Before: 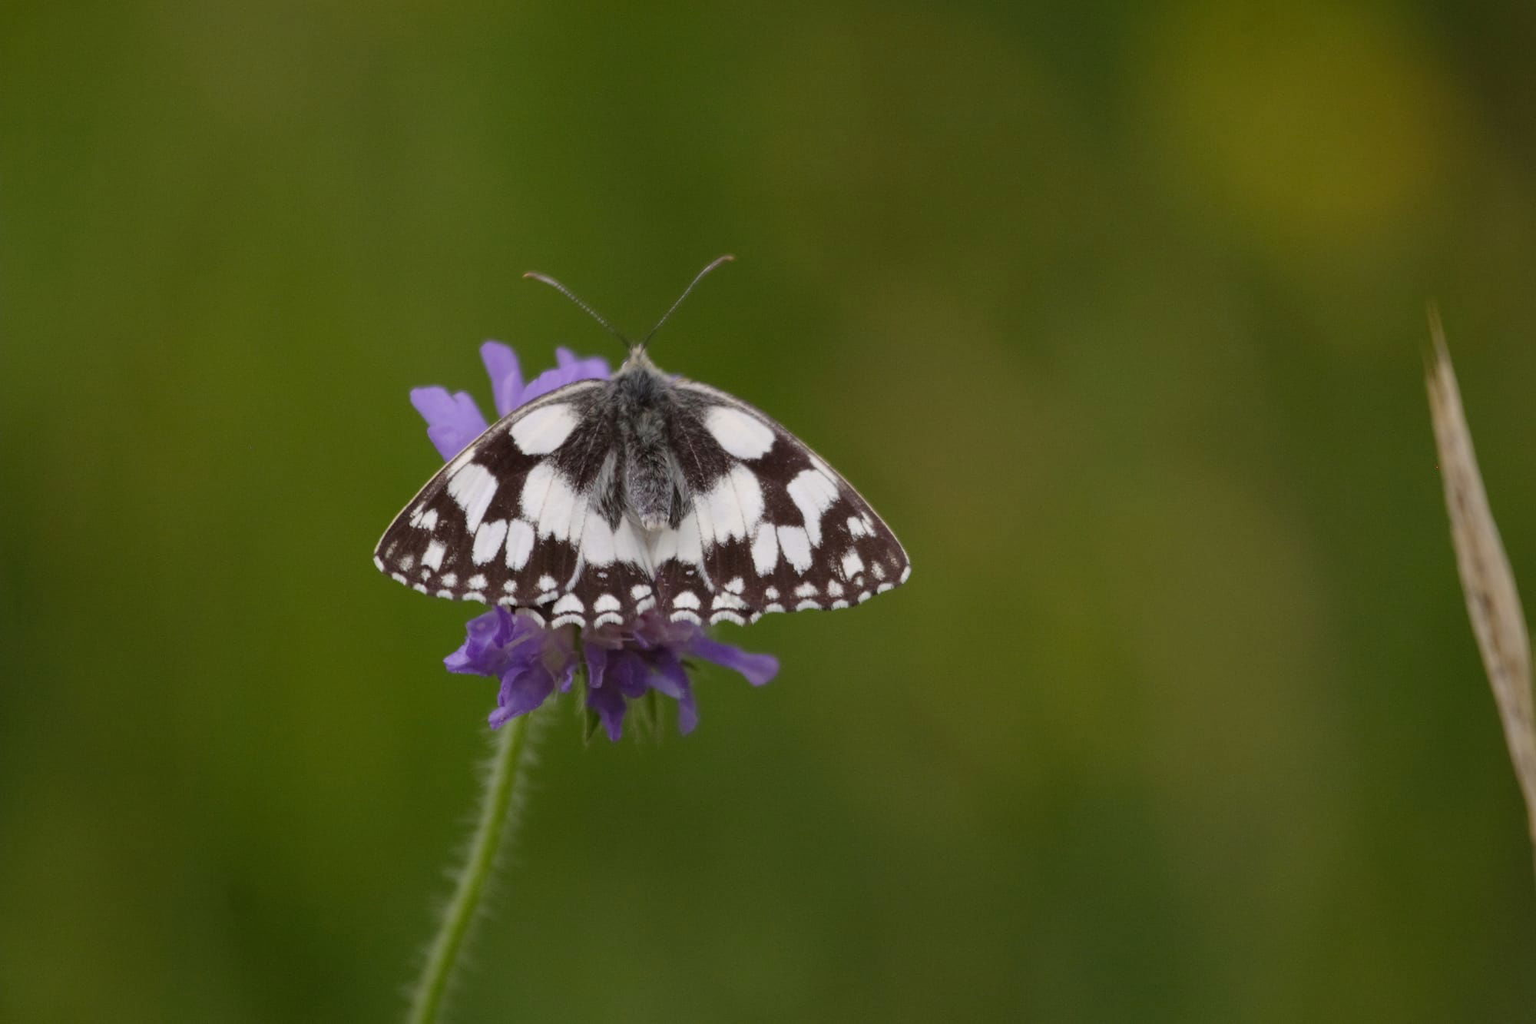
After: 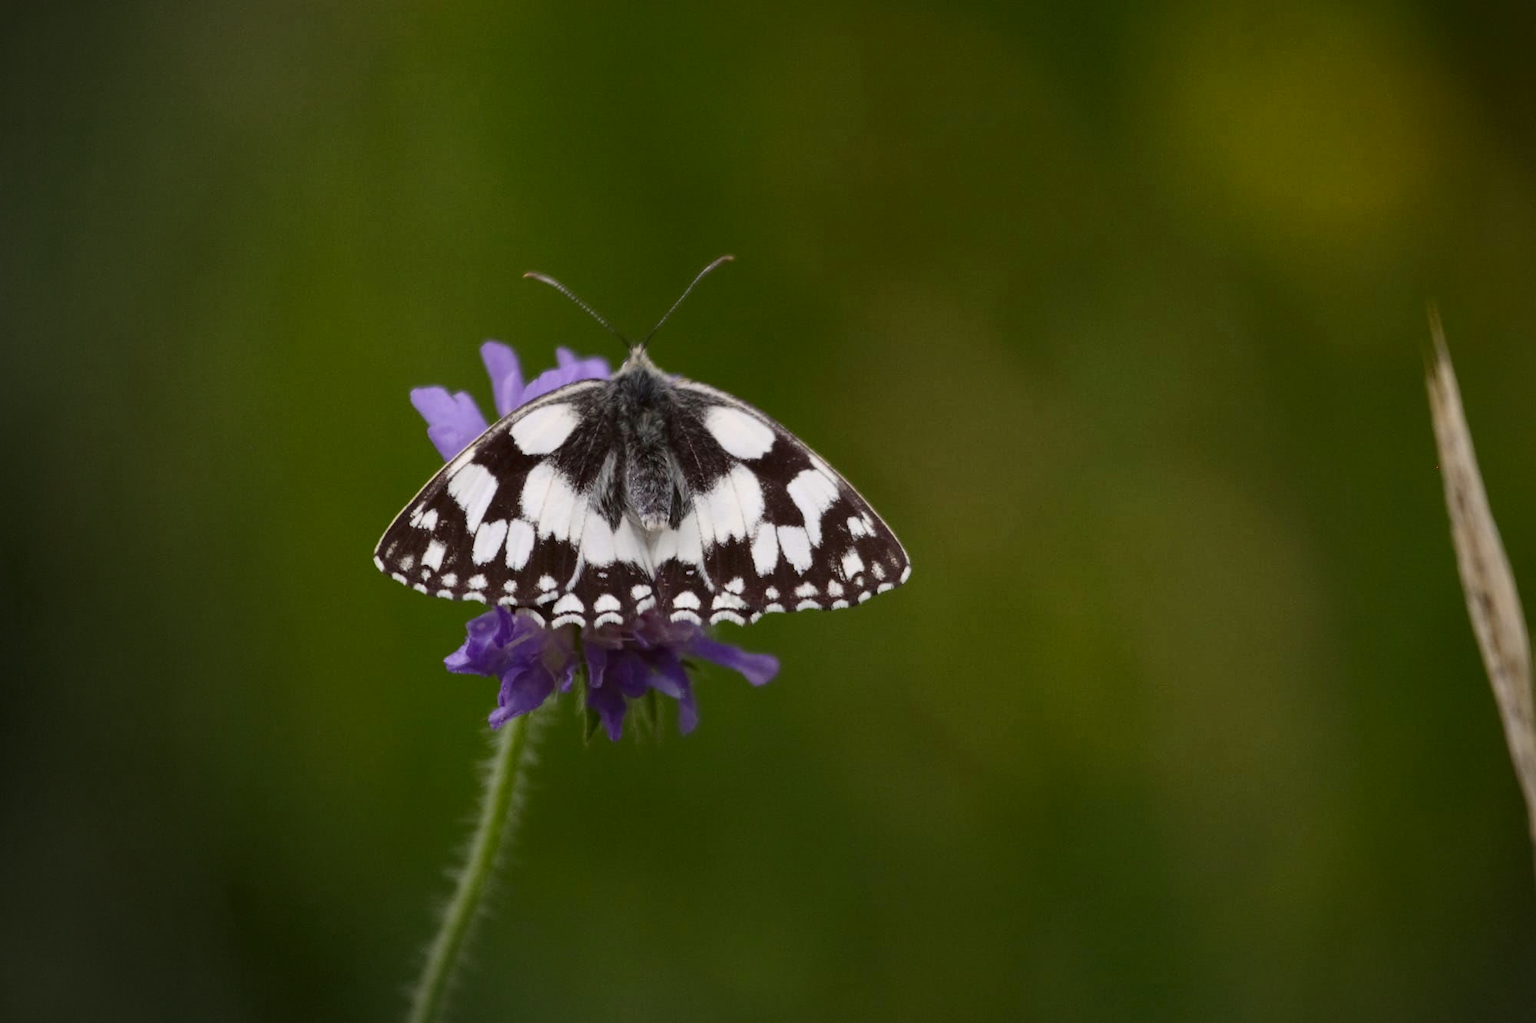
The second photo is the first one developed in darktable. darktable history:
vignetting: center (0.22, -0.24)
tone curve: curves: ch0 [(0, 0) (0.003, 0.009) (0.011, 0.013) (0.025, 0.019) (0.044, 0.029) (0.069, 0.04) (0.1, 0.053) (0.136, 0.08) (0.177, 0.114) (0.224, 0.151) (0.277, 0.207) (0.335, 0.267) (0.399, 0.35) (0.468, 0.442) (0.543, 0.545) (0.623, 0.656) (0.709, 0.752) (0.801, 0.843) (0.898, 0.932) (1, 1)], color space Lab, independent channels, preserve colors none
